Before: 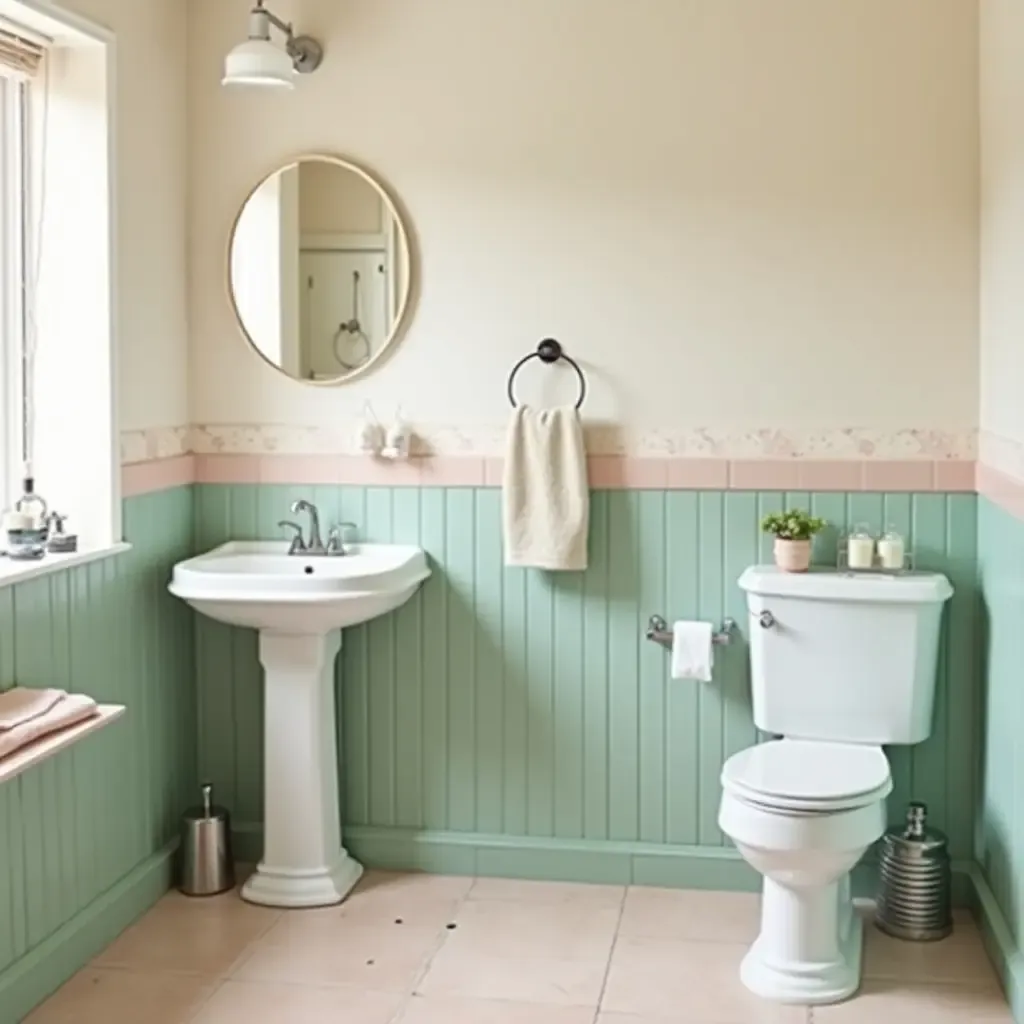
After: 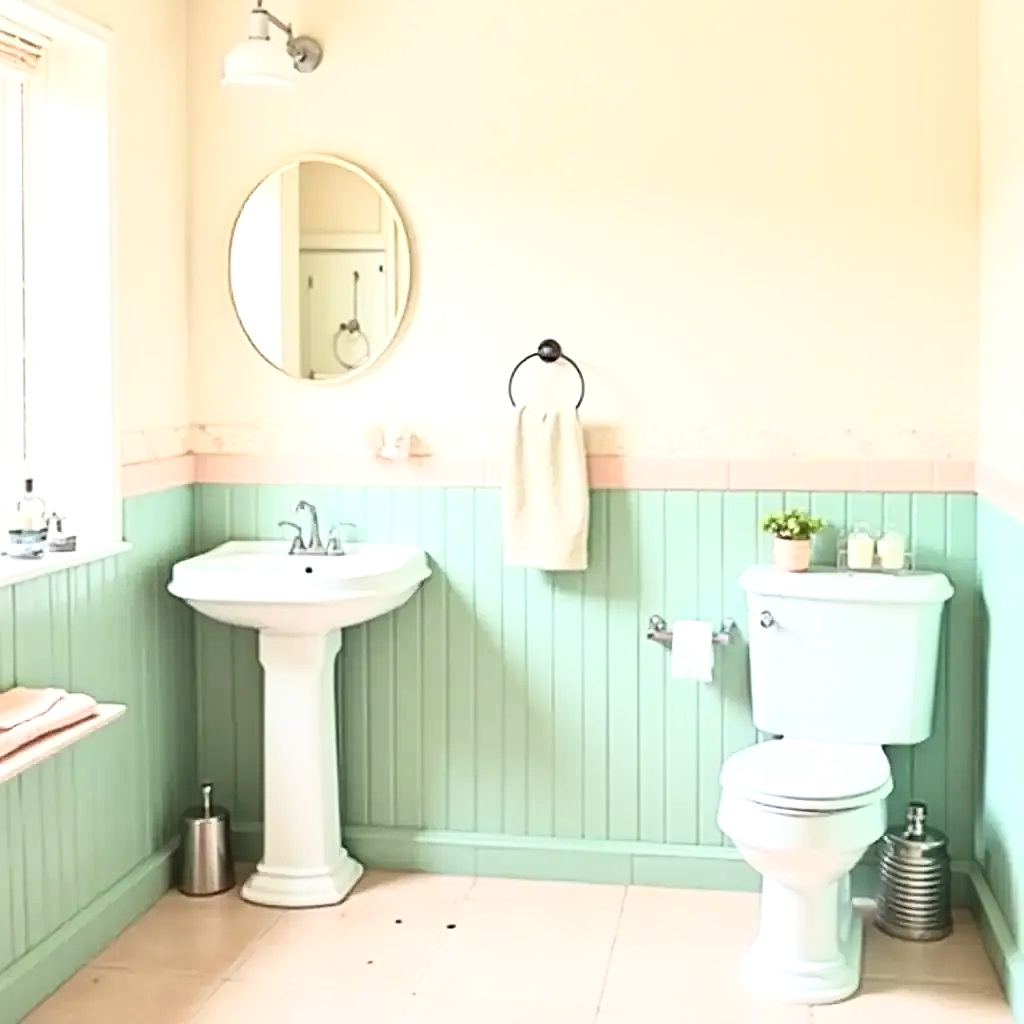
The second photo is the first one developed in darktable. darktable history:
exposure: black level correction 0, exposure 0.5 EV, compensate exposure bias true, compensate highlight preservation false
sharpen: on, module defaults
base curve: curves: ch0 [(0, 0) (0.557, 0.834) (1, 1)]
